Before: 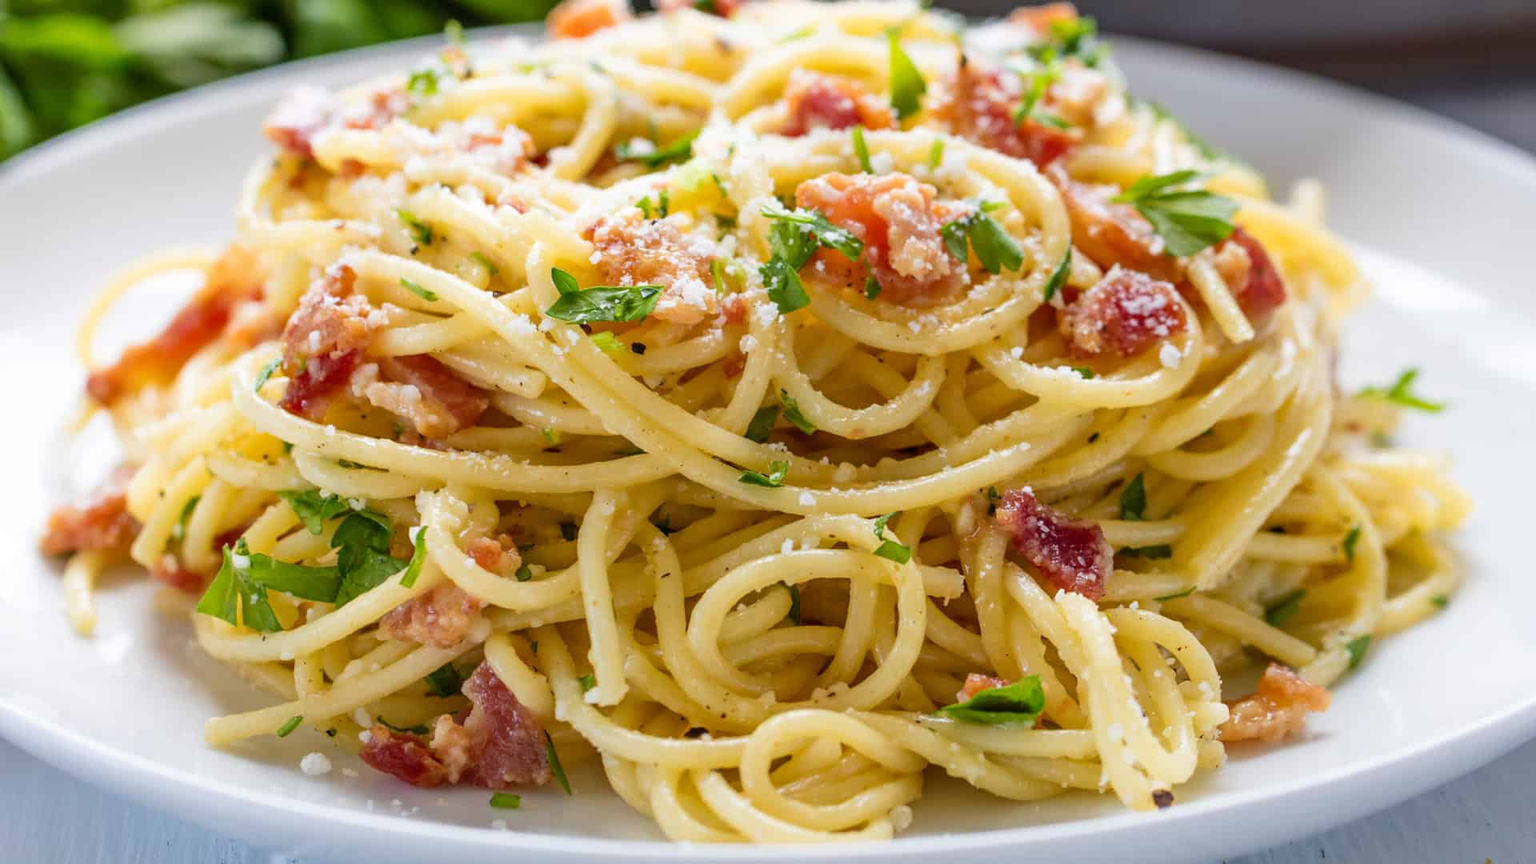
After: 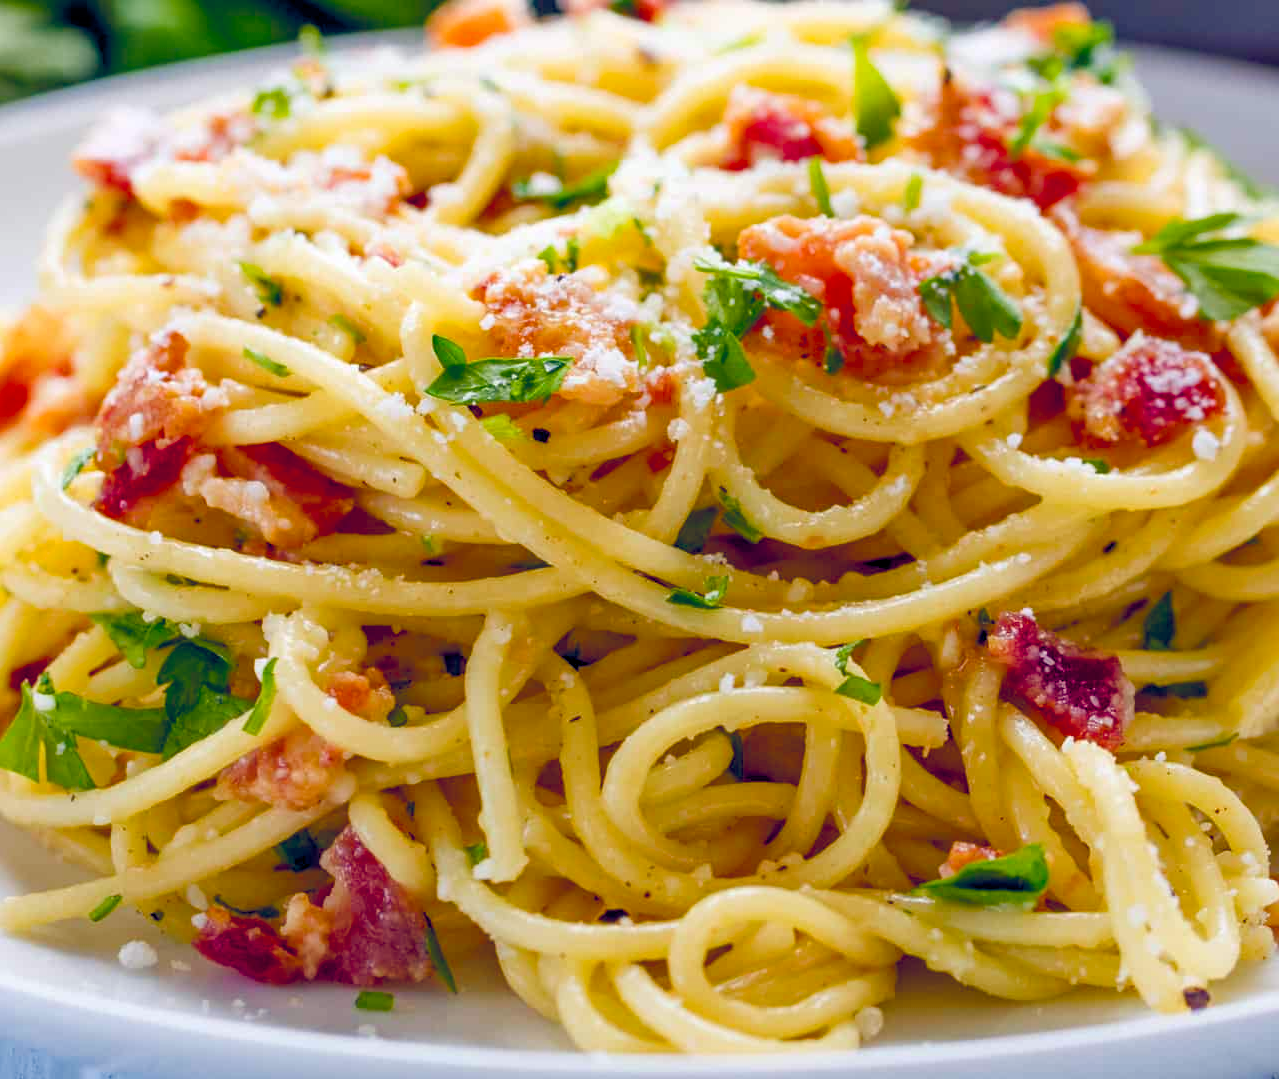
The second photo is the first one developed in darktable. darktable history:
color balance rgb: shadows lift › chroma 2.031%, shadows lift › hue 247.01°, global offset › luminance -0.277%, global offset › chroma 0.306%, global offset › hue 262.9°, perceptual saturation grading › global saturation 39.147%, perceptual saturation grading › highlights -25.615%, perceptual saturation grading › mid-tones 34.431%, perceptual saturation grading › shadows 34.811%, global vibrance 3.563%
crop and rotate: left 13.408%, right 19.939%
